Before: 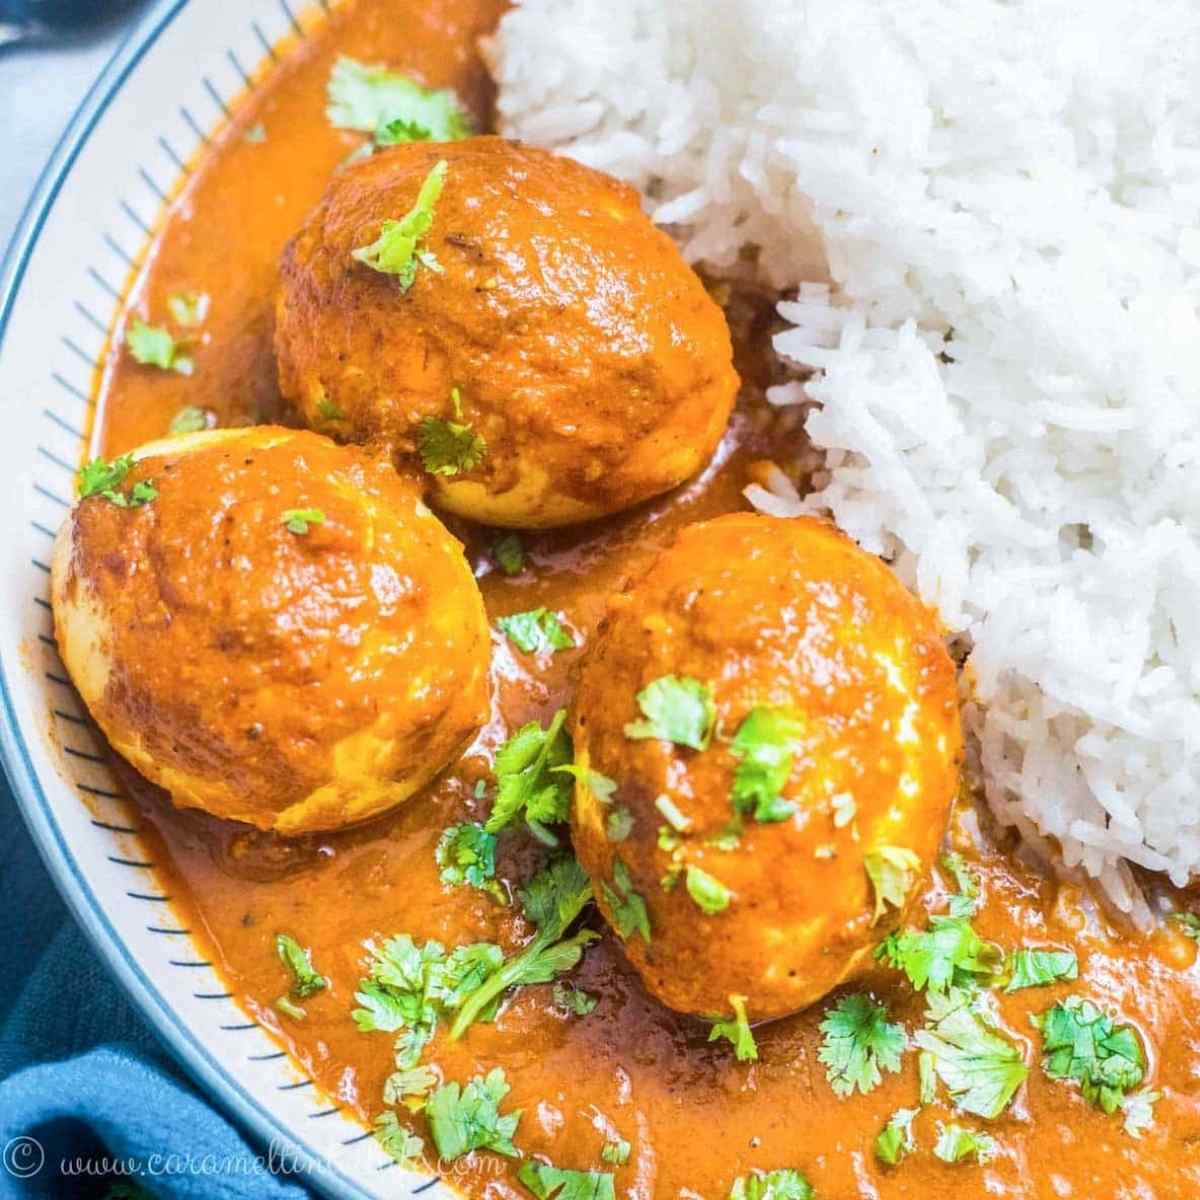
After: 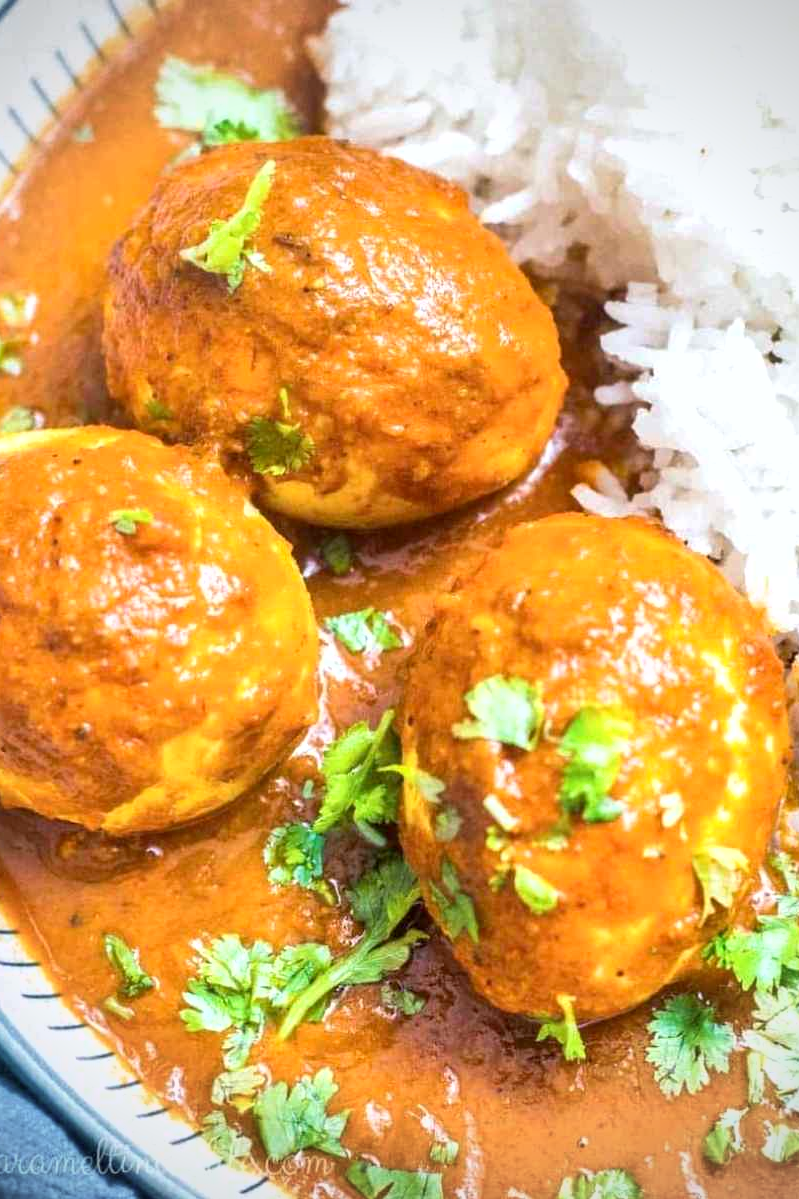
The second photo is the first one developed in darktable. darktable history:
shadows and highlights: shadows 76.47, highlights -24.19, soften with gaussian
crop and rotate: left 14.409%, right 18.993%
exposure: black level correction 0.001, exposure 0.3 EV, compensate exposure bias true, compensate highlight preservation false
vignetting: on, module defaults
